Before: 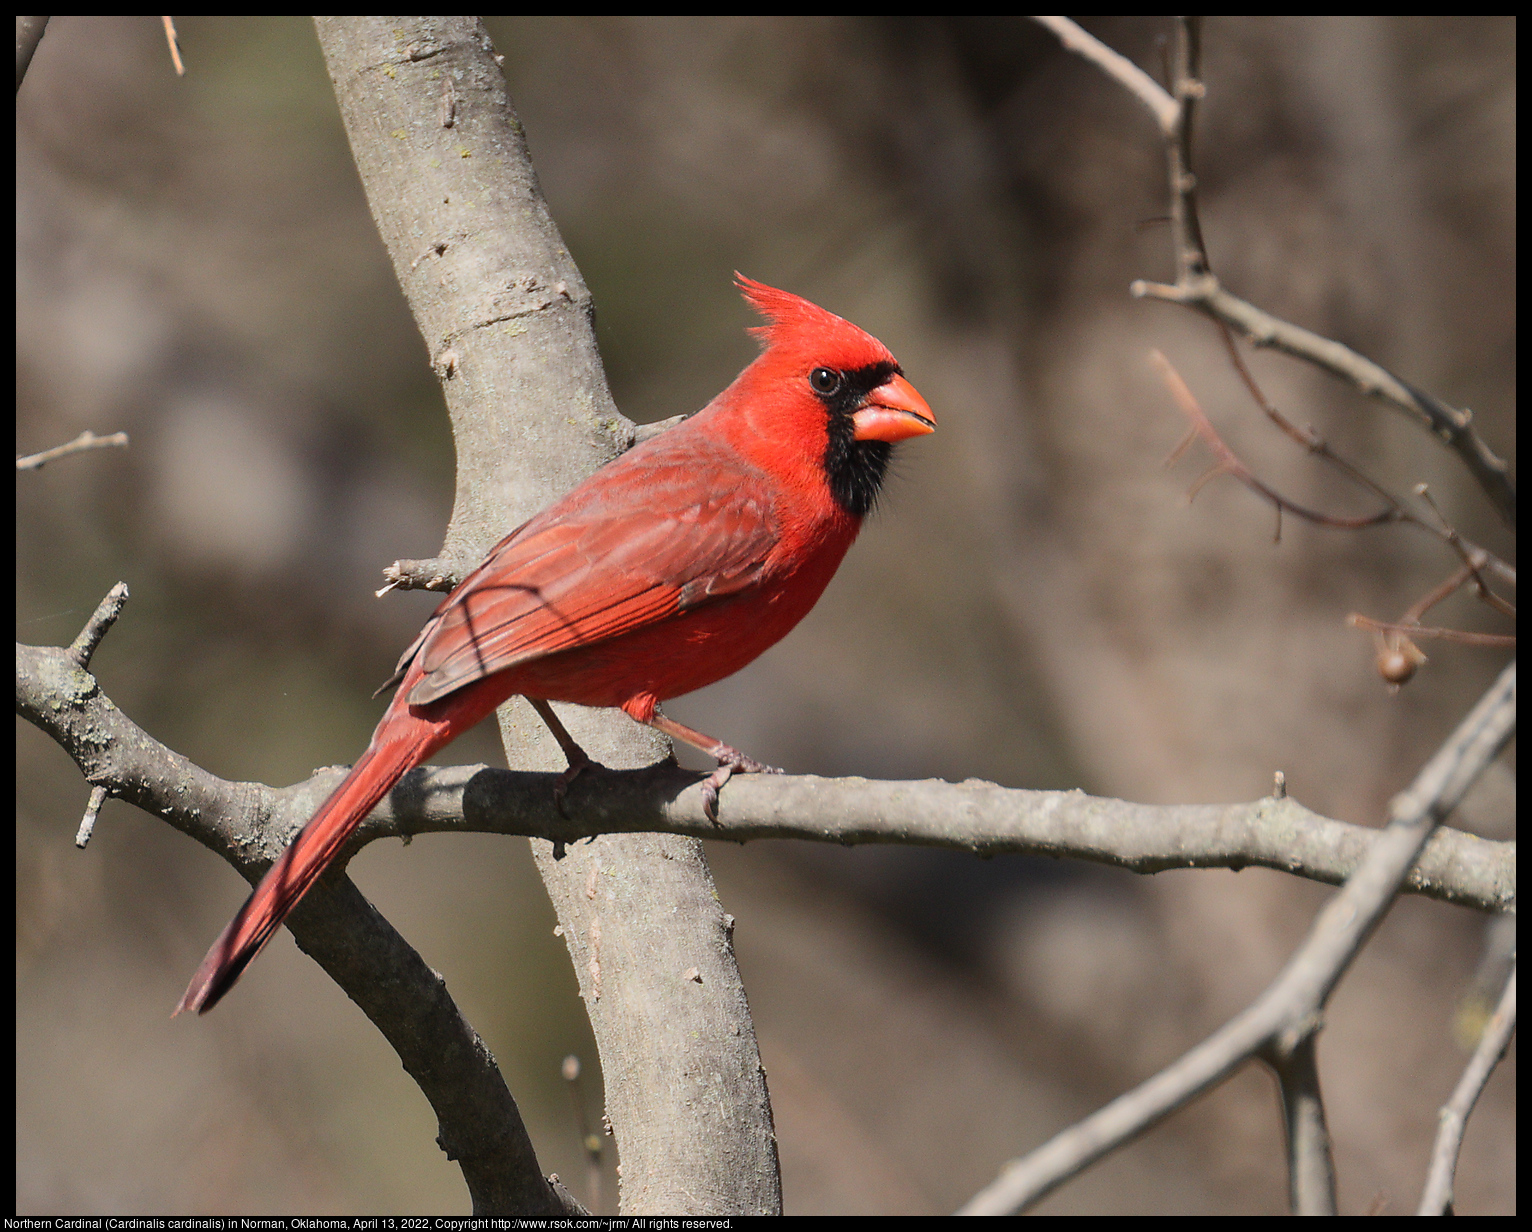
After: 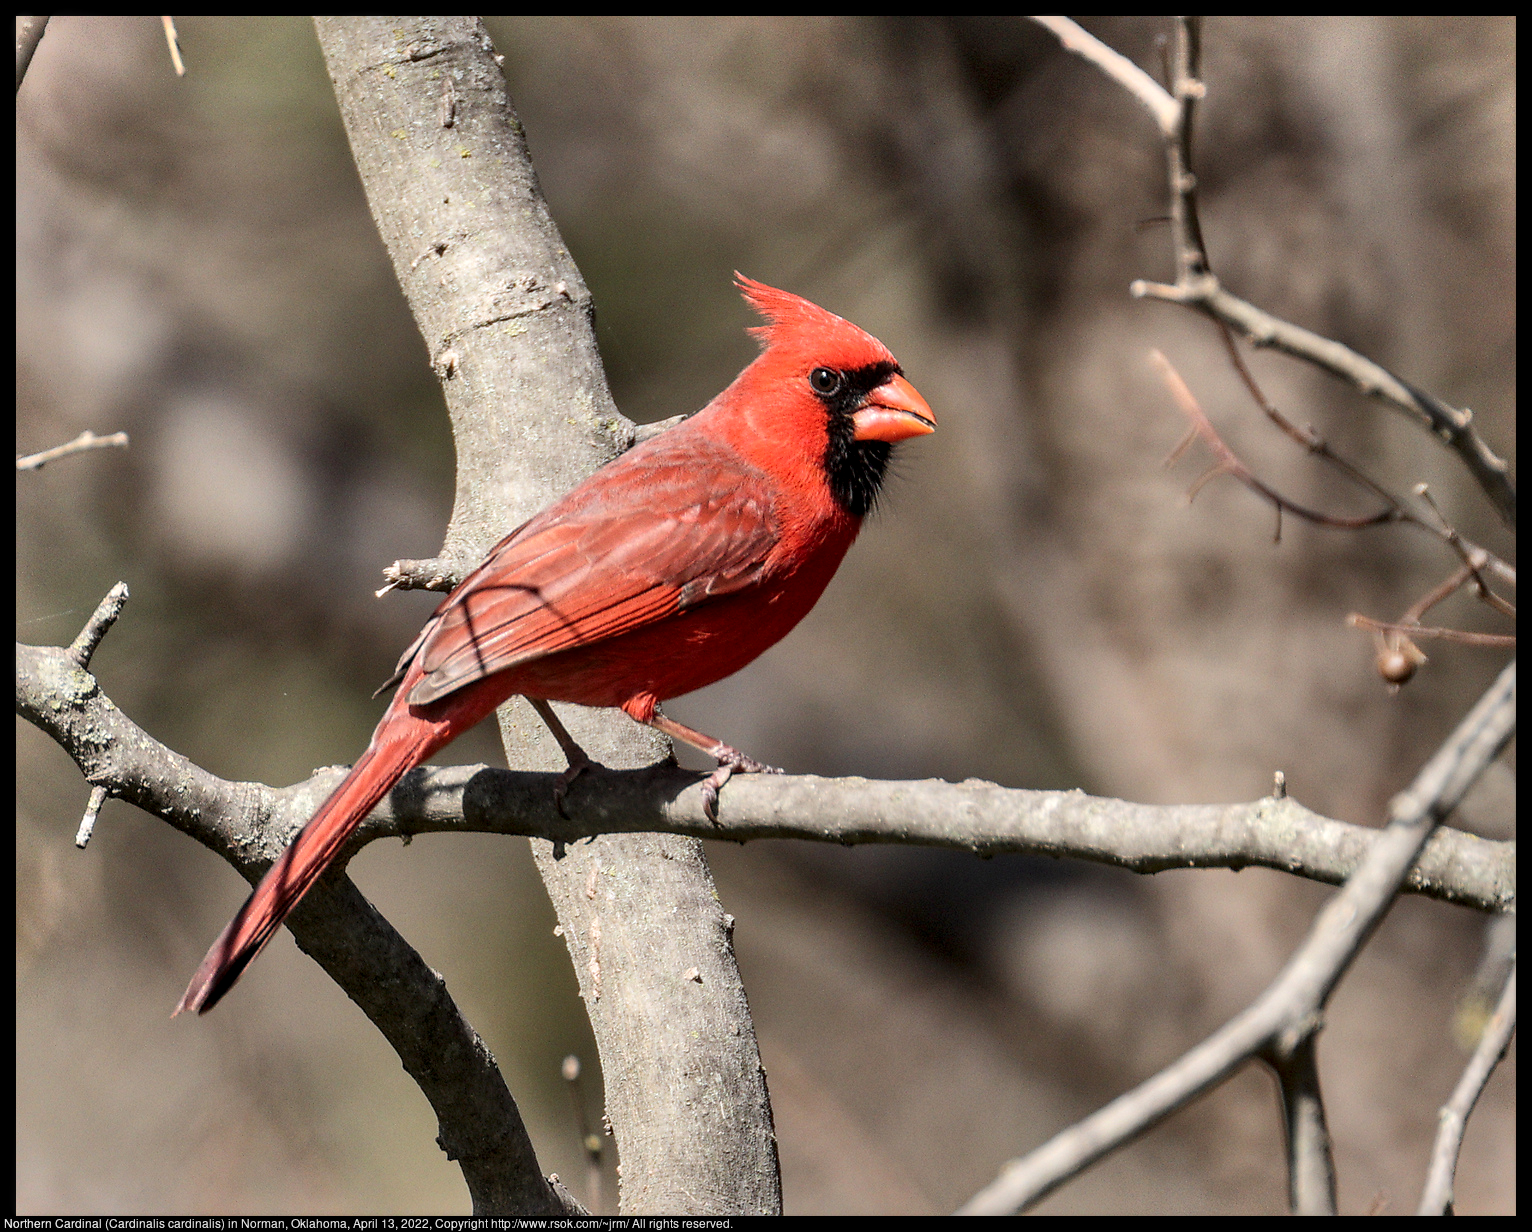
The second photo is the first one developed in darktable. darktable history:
tone equalizer: edges refinement/feathering 500, mask exposure compensation -1.57 EV, preserve details no
shadows and highlights: shadows color adjustment 98%, highlights color adjustment 59.05%, soften with gaussian
local contrast: detail 160%
